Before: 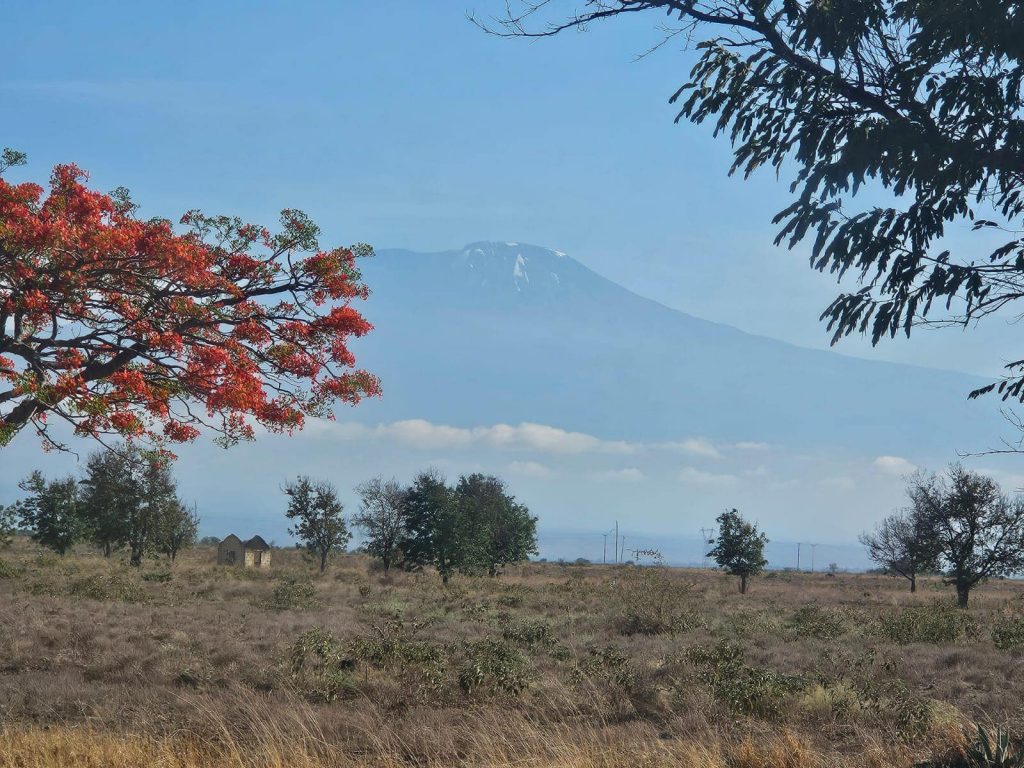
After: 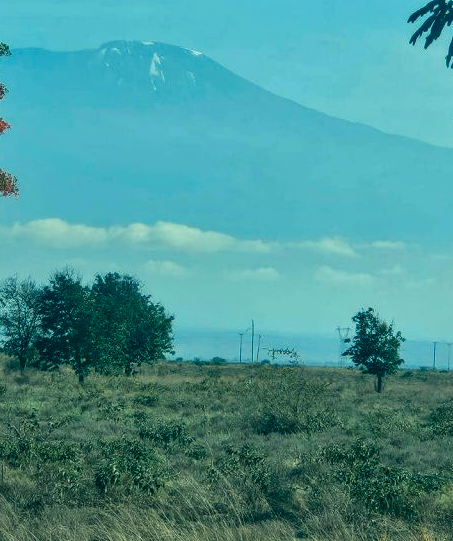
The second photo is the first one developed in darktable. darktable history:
local contrast: detail 130%
color correction: highlights a* -19.64, highlights b* 9.8, shadows a* -19.85, shadows b* -11.04
crop: left 35.637%, top 26.176%, right 20.124%, bottom 3.372%
